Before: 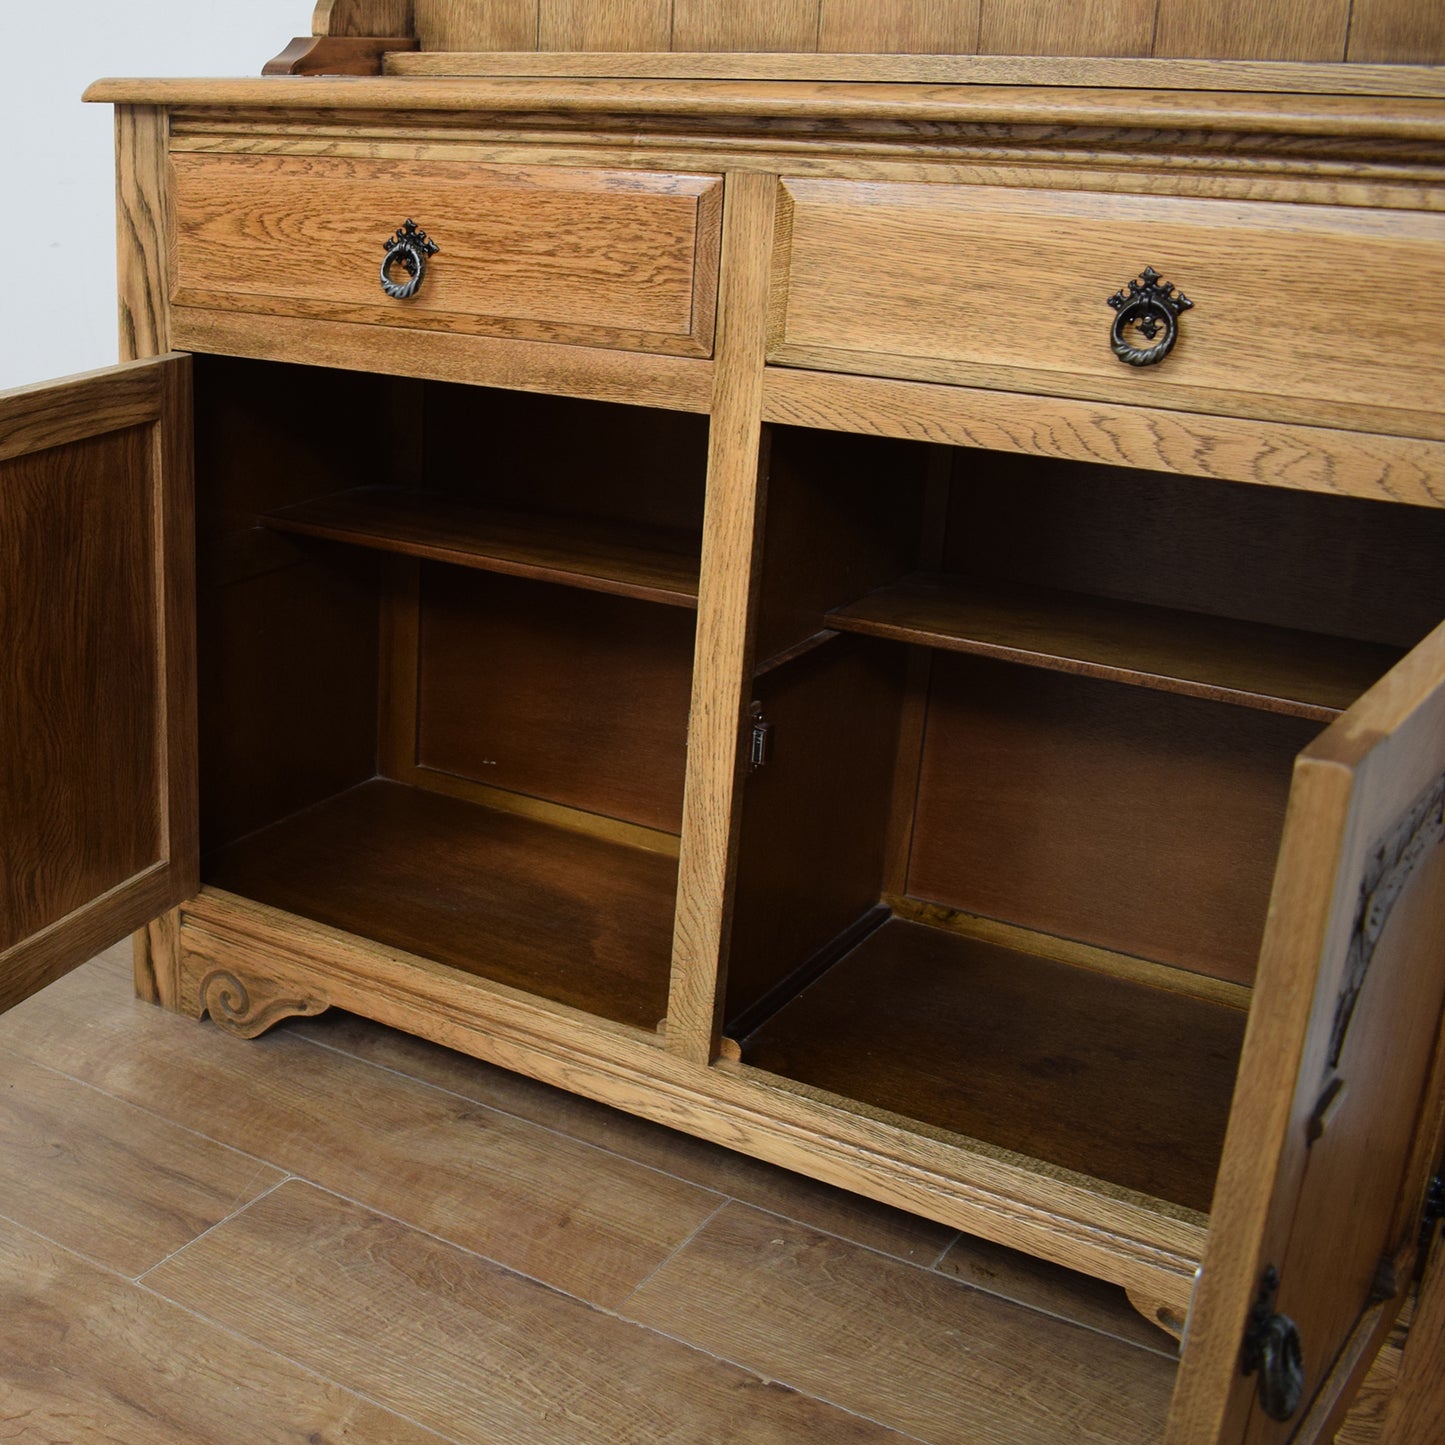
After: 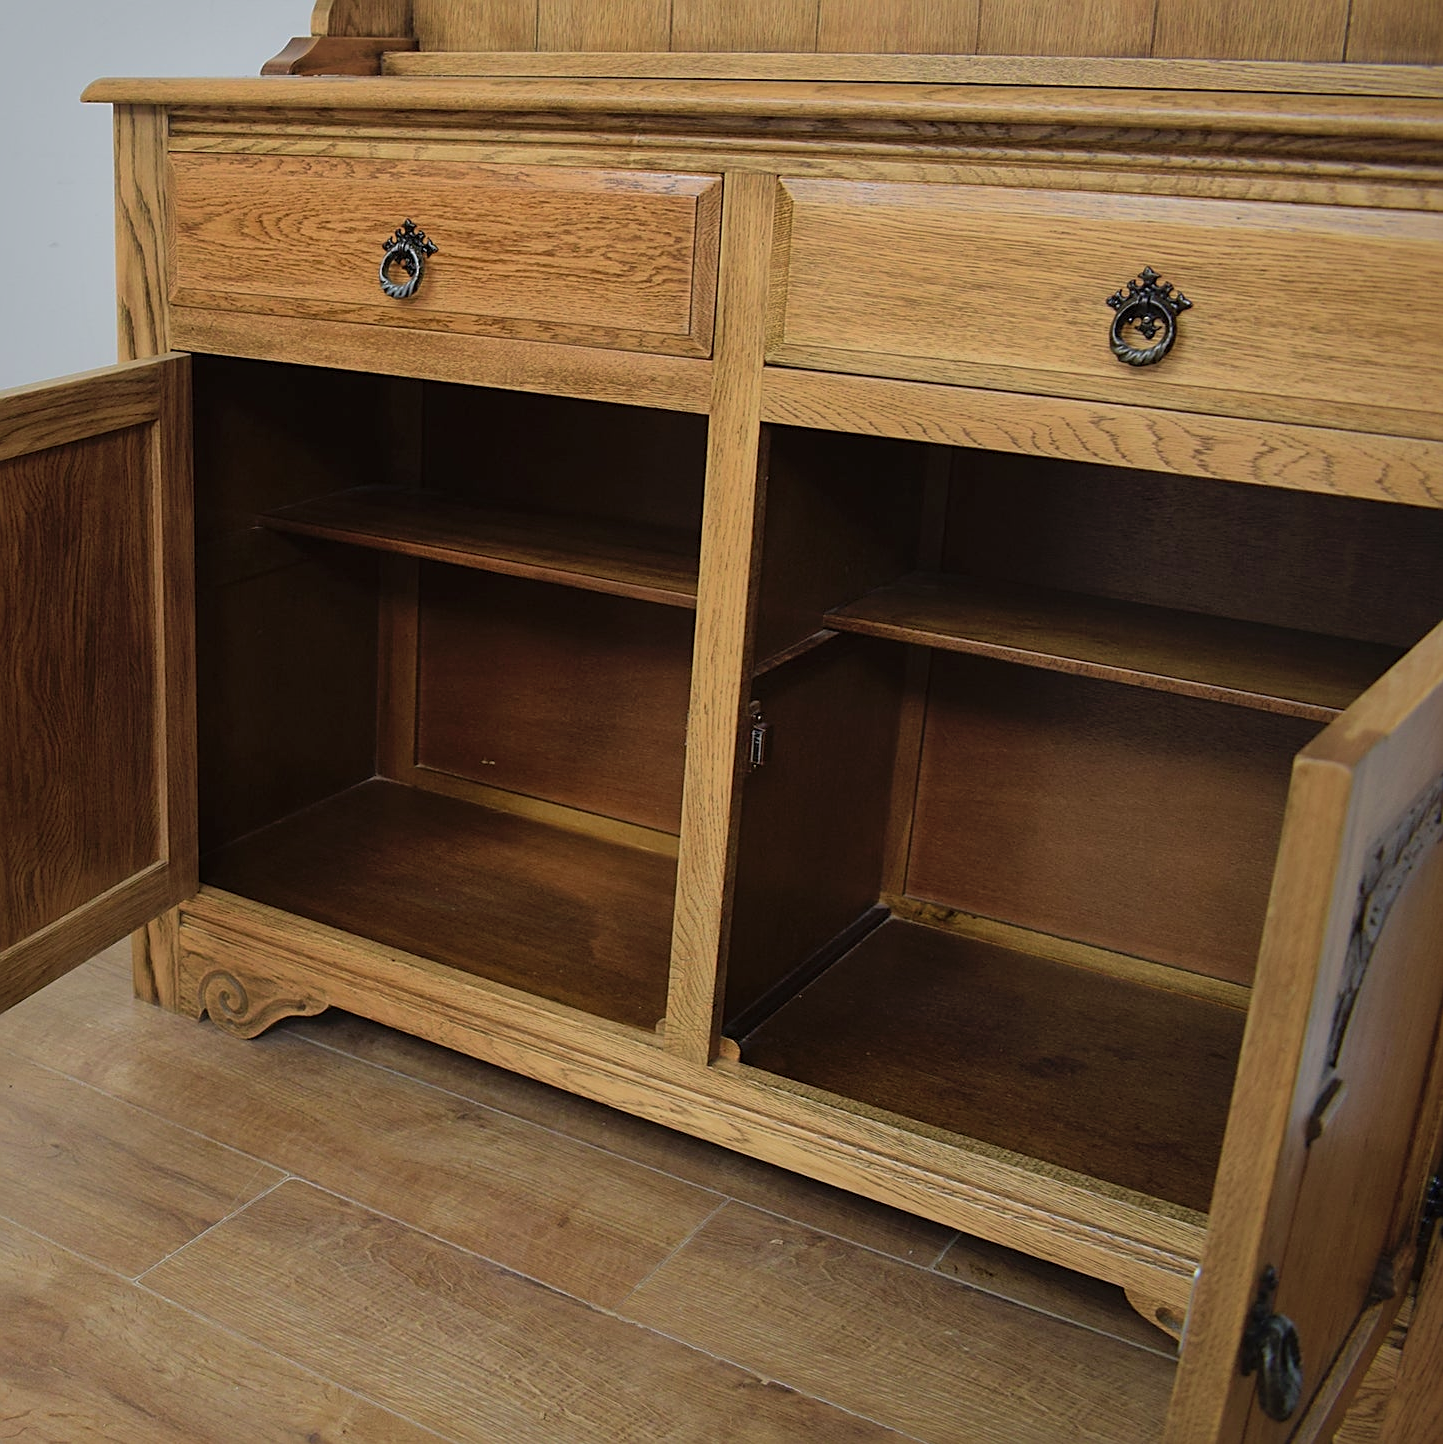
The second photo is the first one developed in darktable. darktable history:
exposure: exposure -0.325 EV, compensate exposure bias true, compensate highlight preservation false
crop and rotate: left 0.132%, bottom 0.012%
sharpen: on, module defaults
velvia: on, module defaults
shadows and highlights: shadows 39.39, highlights -59.77
contrast brightness saturation: contrast 0.052, brightness 0.057, saturation 0.006
tone equalizer: on, module defaults
